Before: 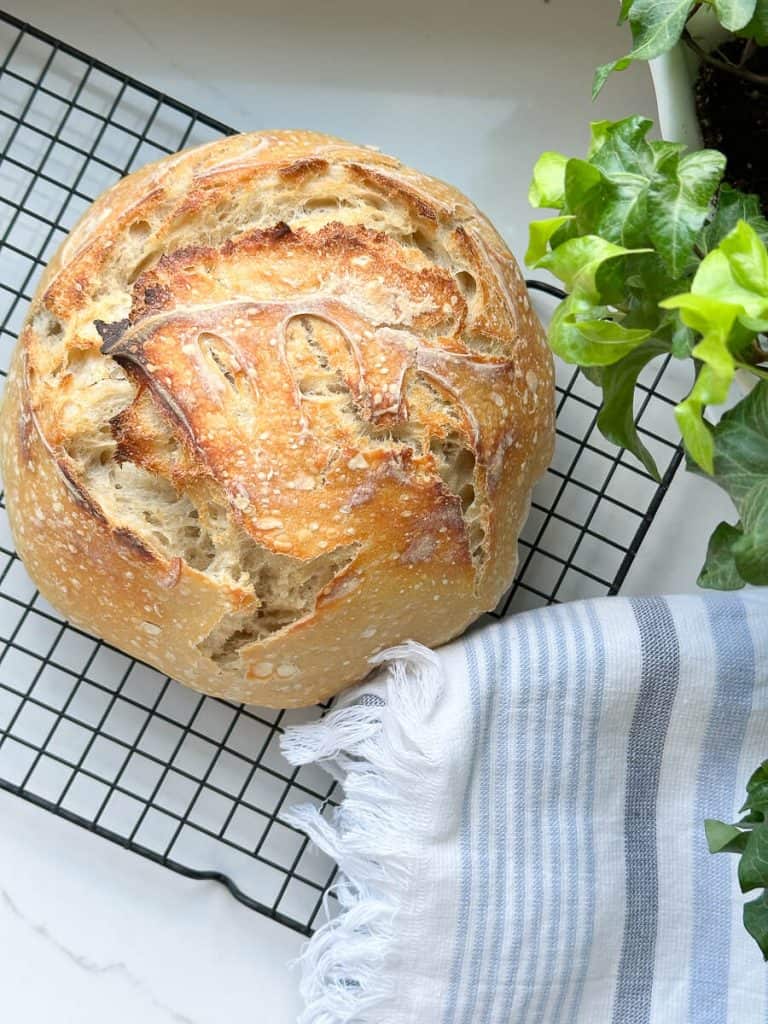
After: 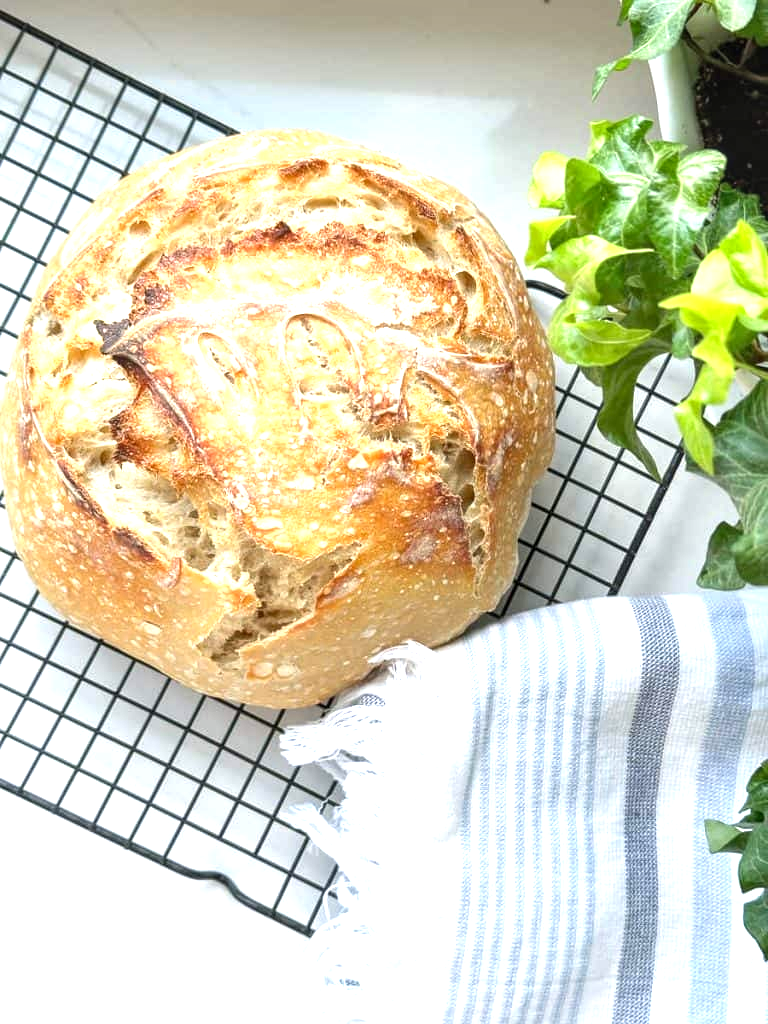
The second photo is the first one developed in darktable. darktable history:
exposure: black level correction 0, exposure 0.9 EV, compensate highlight preservation false
local contrast: on, module defaults
